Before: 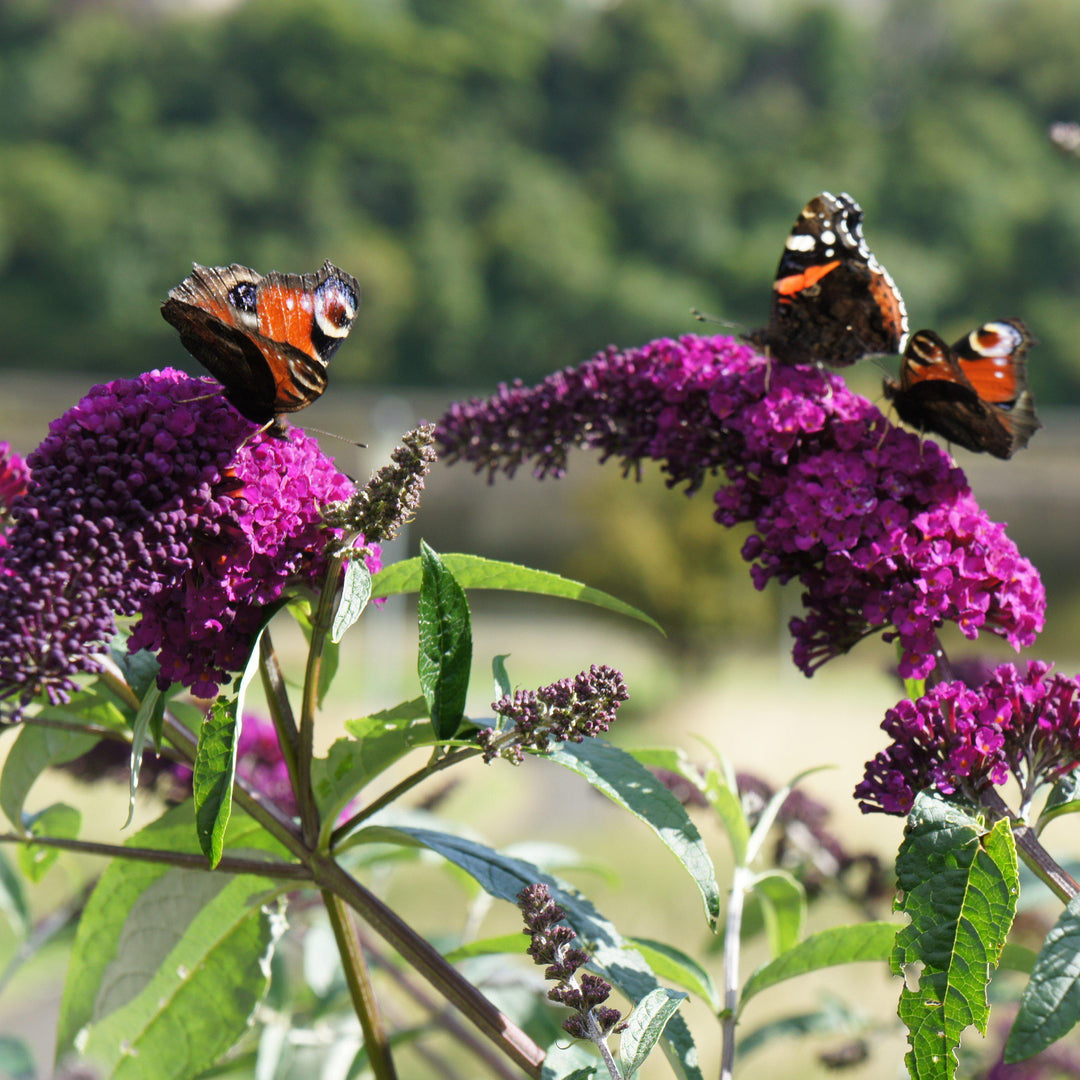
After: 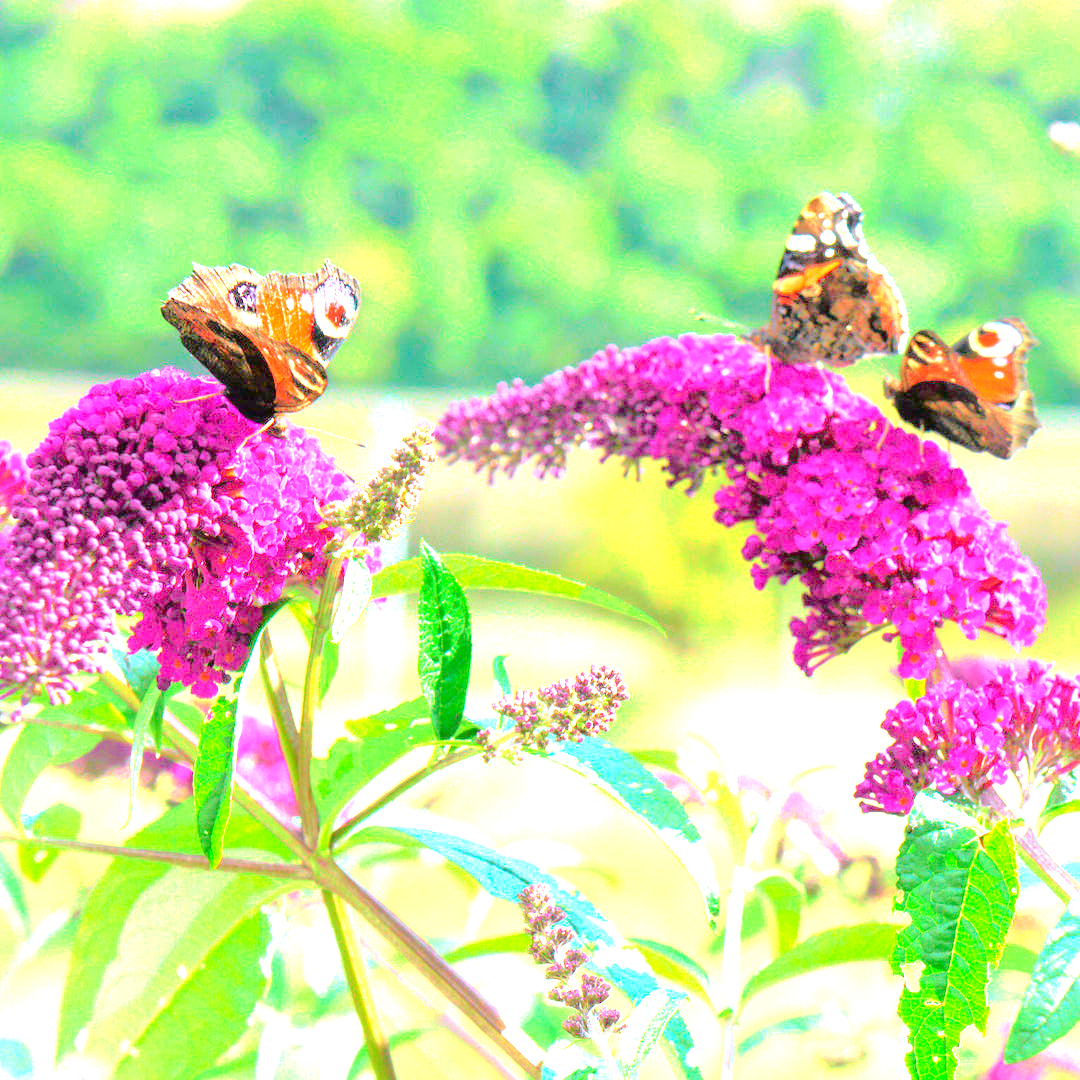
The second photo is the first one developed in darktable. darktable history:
exposure: black level correction 0.001, exposure 2.607 EV, compensate exposure bias true, compensate highlight preservation false
tone equalizer: -7 EV 0.15 EV, -6 EV 0.6 EV, -5 EV 1.15 EV, -4 EV 1.33 EV, -3 EV 1.15 EV, -2 EV 0.6 EV, -1 EV 0.15 EV, mask exposure compensation -0.5 EV
tone curve: curves: ch0 [(0, 0.023) (0.103, 0.087) (0.277, 0.28) (0.438, 0.547) (0.546, 0.678) (0.735, 0.843) (0.994, 1)]; ch1 [(0, 0) (0.371, 0.261) (0.465, 0.42) (0.488, 0.477) (0.512, 0.513) (0.542, 0.581) (0.574, 0.647) (0.636, 0.747) (1, 1)]; ch2 [(0, 0) (0.369, 0.388) (0.449, 0.431) (0.478, 0.471) (0.516, 0.517) (0.575, 0.642) (0.649, 0.726) (1, 1)], color space Lab, independent channels, preserve colors none
